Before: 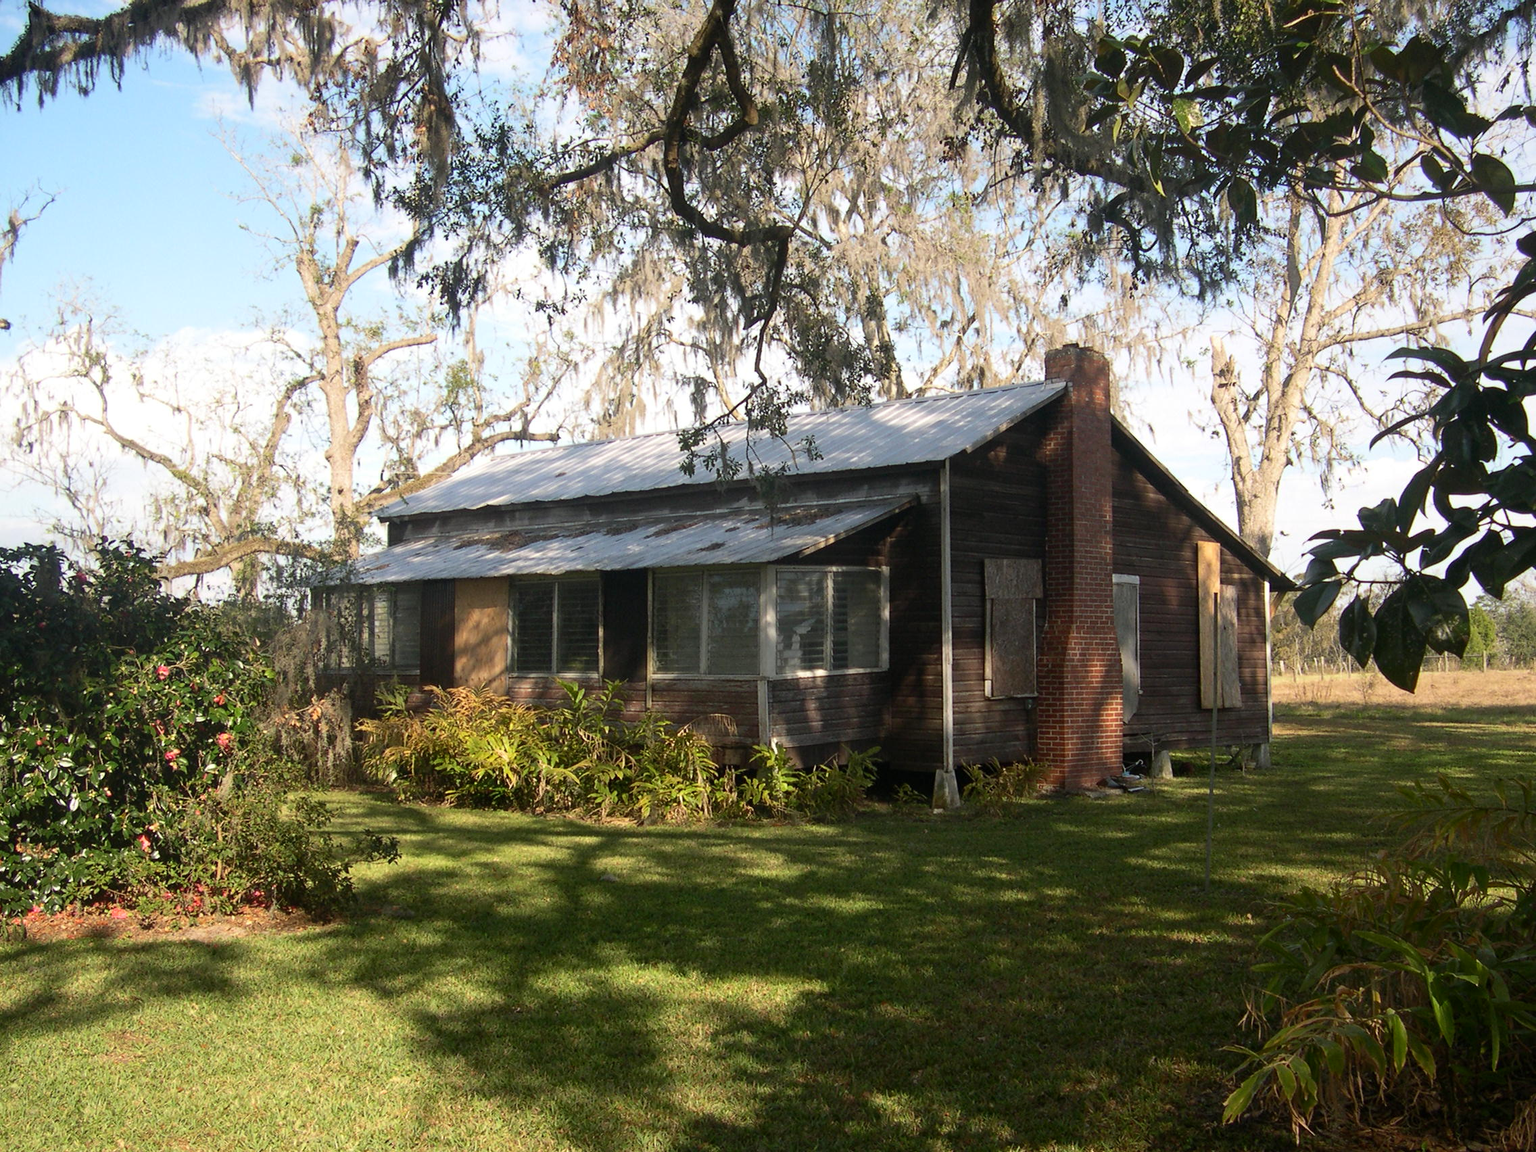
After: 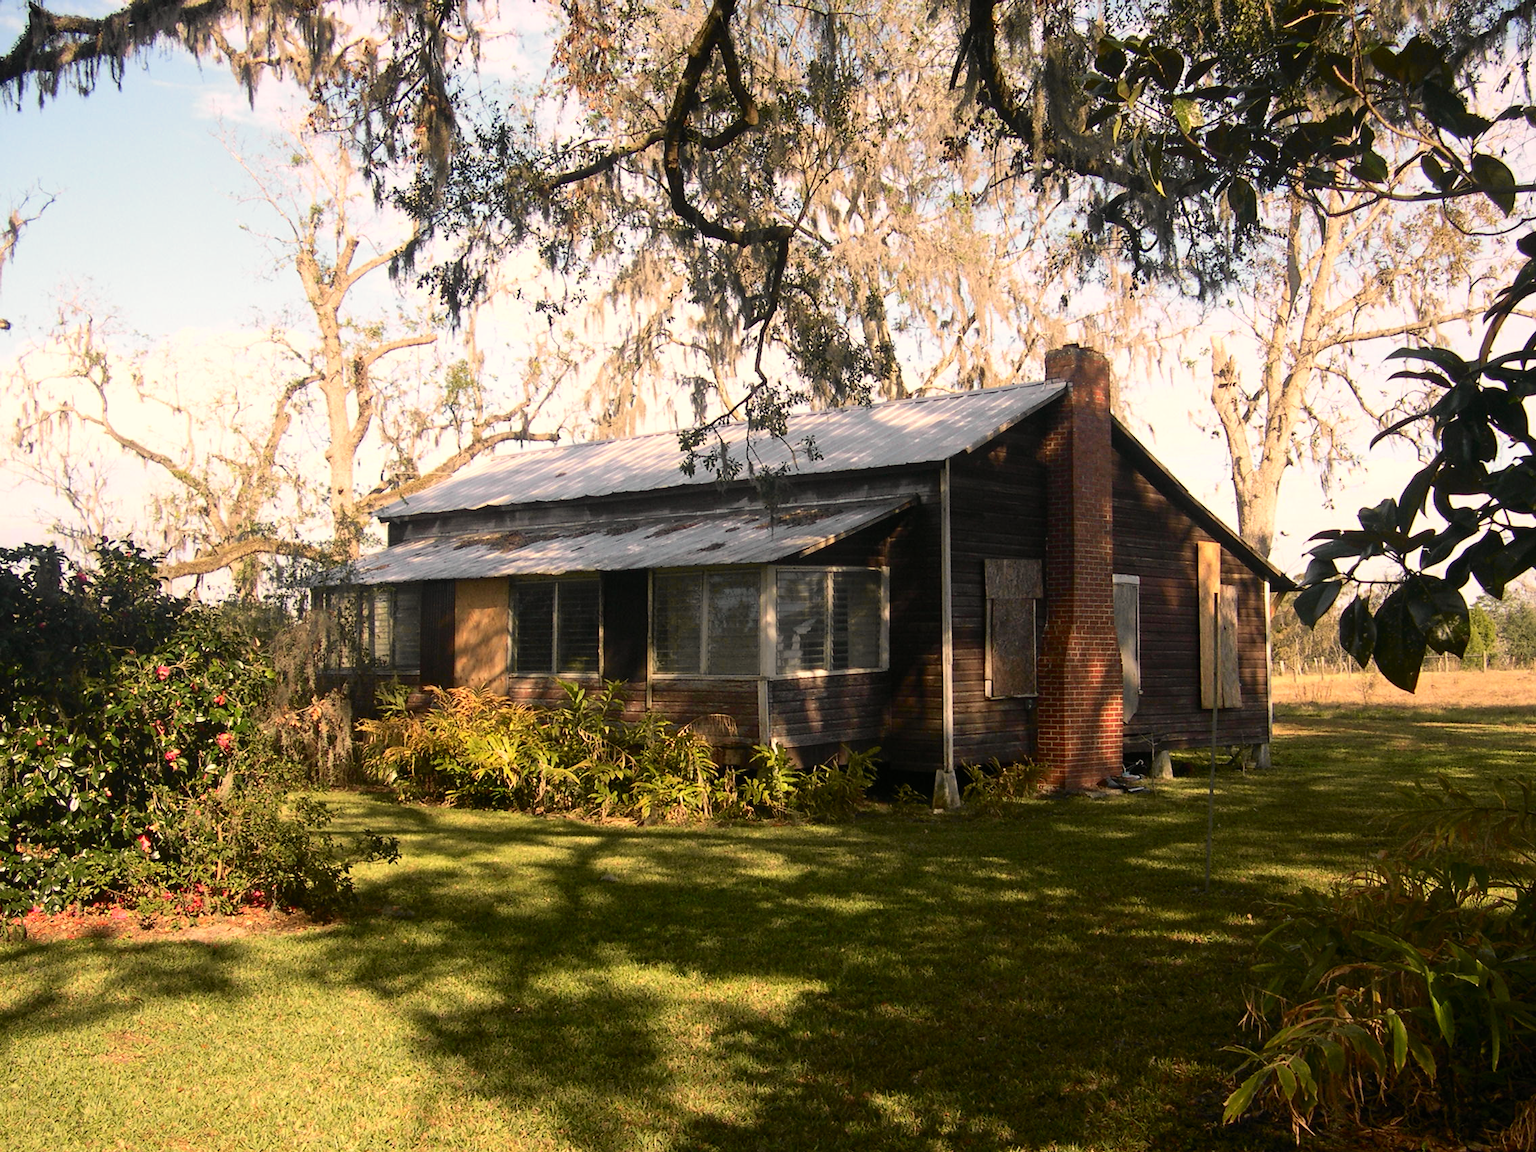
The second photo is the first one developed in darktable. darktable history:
white balance: red 1.127, blue 0.943
tone curve: curves: ch0 [(0, 0) (0.037, 0.025) (0.131, 0.093) (0.275, 0.256) (0.497, 0.51) (0.617, 0.643) (0.704, 0.732) (0.813, 0.832) (0.911, 0.925) (0.997, 0.995)]; ch1 [(0, 0) (0.301, 0.3) (0.444, 0.45) (0.493, 0.495) (0.507, 0.503) (0.534, 0.533) (0.582, 0.58) (0.658, 0.693) (0.746, 0.77) (1, 1)]; ch2 [(0, 0) (0.246, 0.233) (0.36, 0.352) (0.415, 0.418) (0.476, 0.492) (0.502, 0.504) (0.525, 0.518) (0.539, 0.544) (0.586, 0.602) (0.634, 0.651) (0.706, 0.727) (0.853, 0.852) (1, 0.951)], color space Lab, independent channels, preserve colors none
